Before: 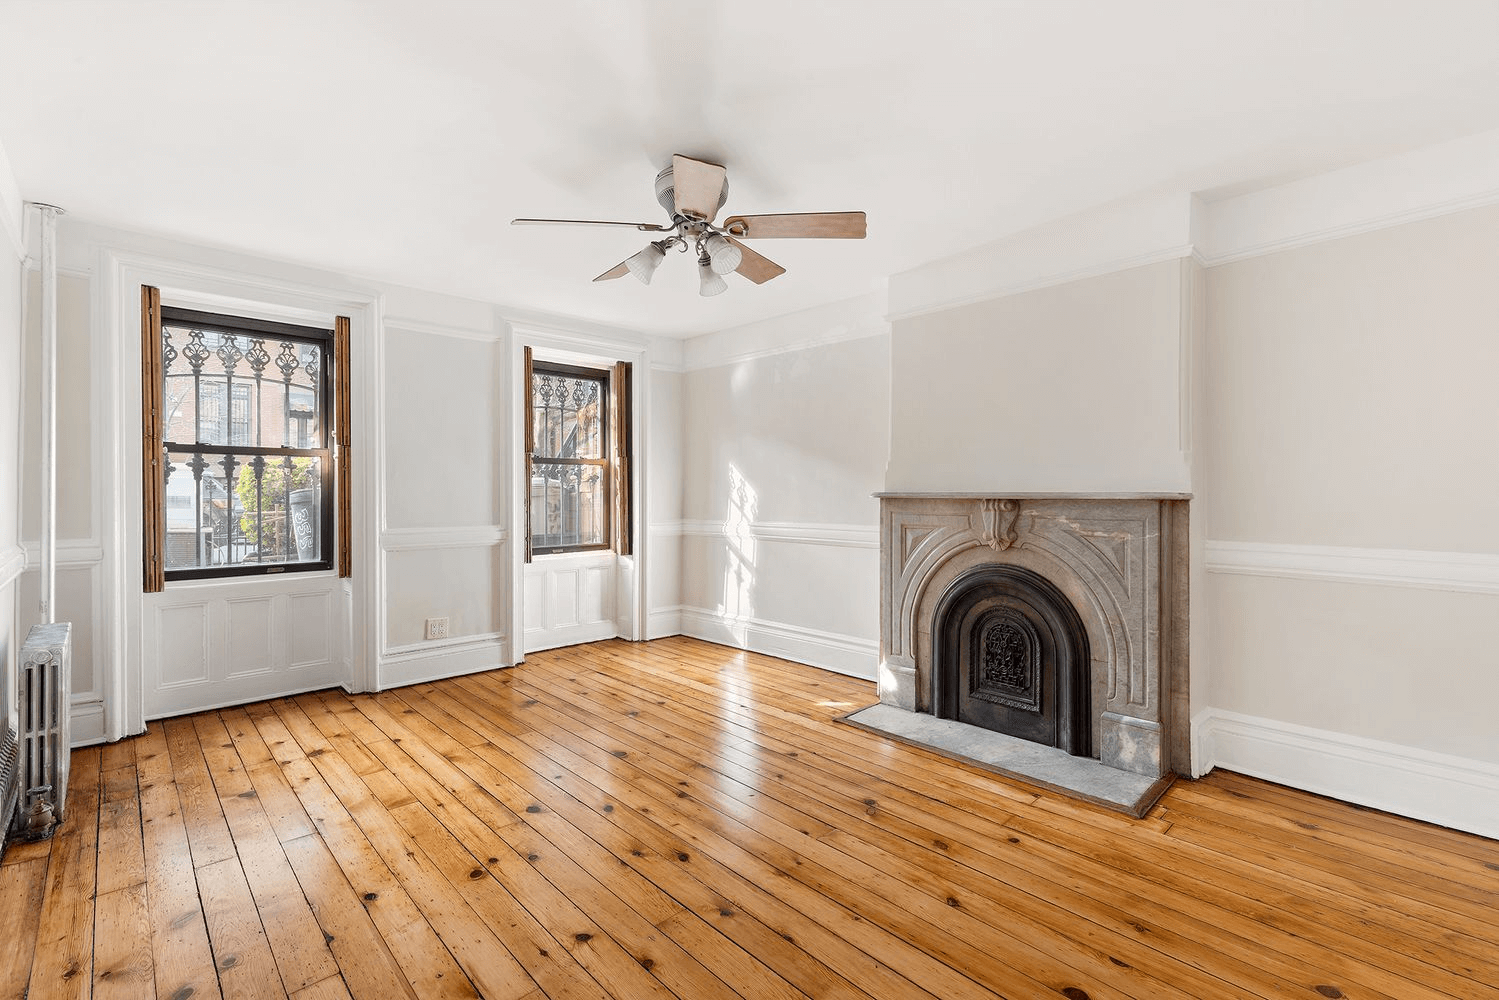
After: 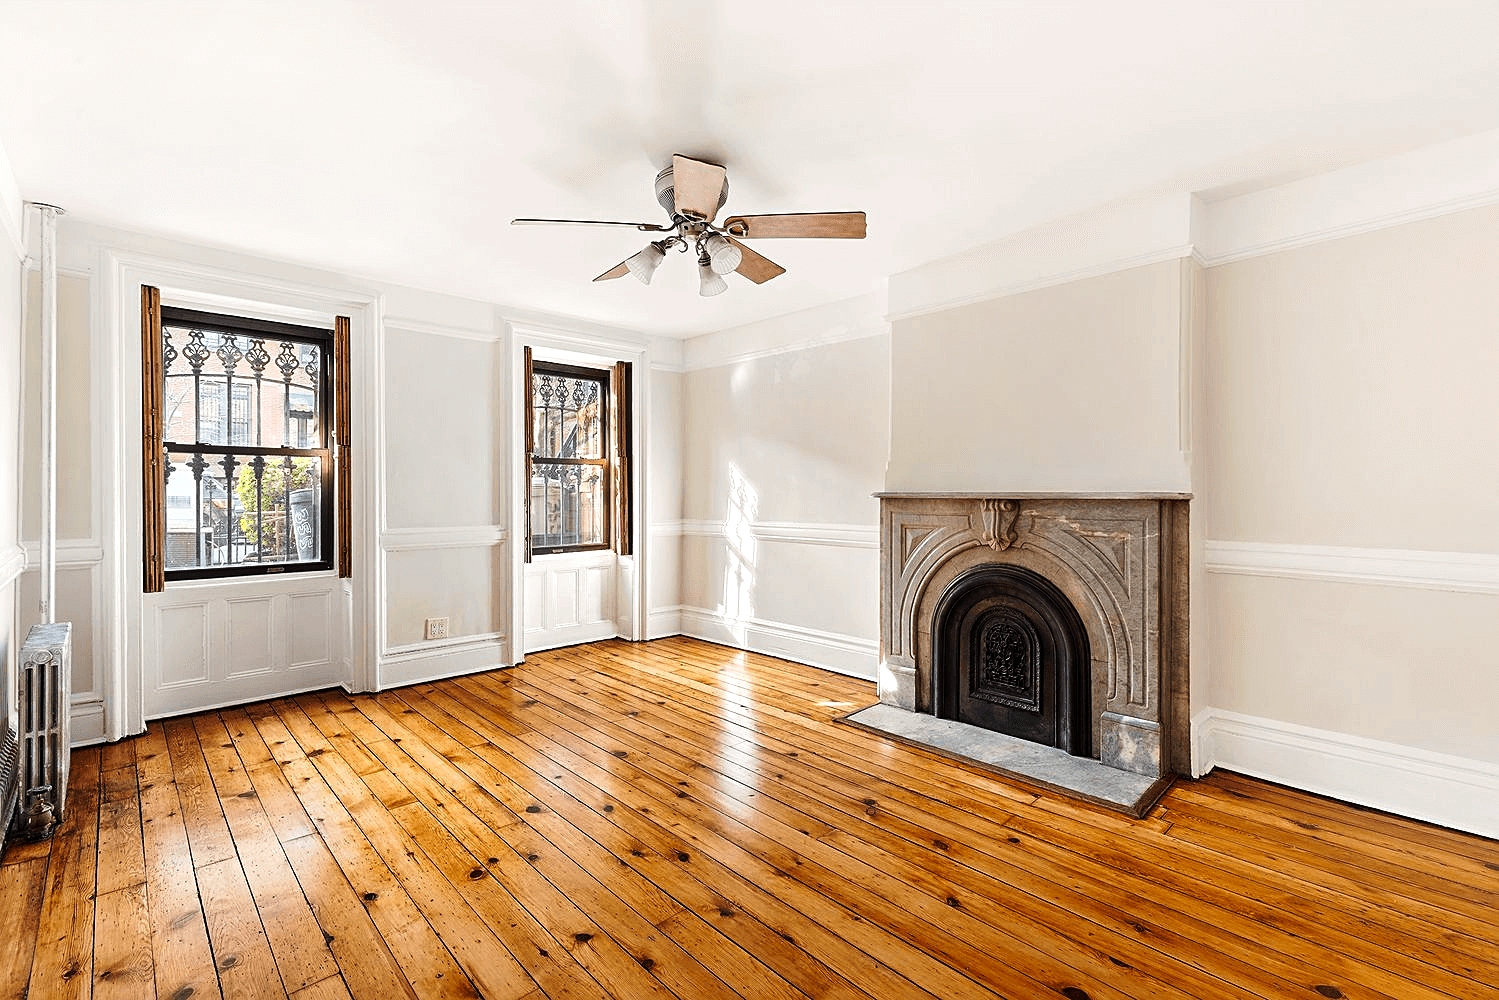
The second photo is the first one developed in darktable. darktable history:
velvia: on, module defaults
exposure: exposure 0.271 EV, compensate highlight preservation false
tone curve: curves: ch0 [(0, 0) (0.003, 0.006) (0.011, 0.007) (0.025, 0.01) (0.044, 0.015) (0.069, 0.023) (0.1, 0.031) (0.136, 0.045) (0.177, 0.066) (0.224, 0.098) (0.277, 0.139) (0.335, 0.194) (0.399, 0.254) (0.468, 0.346) (0.543, 0.45) (0.623, 0.56) (0.709, 0.667) (0.801, 0.78) (0.898, 0.891) (1, 1)], preserve colors none
sharpen: on, module defaults
